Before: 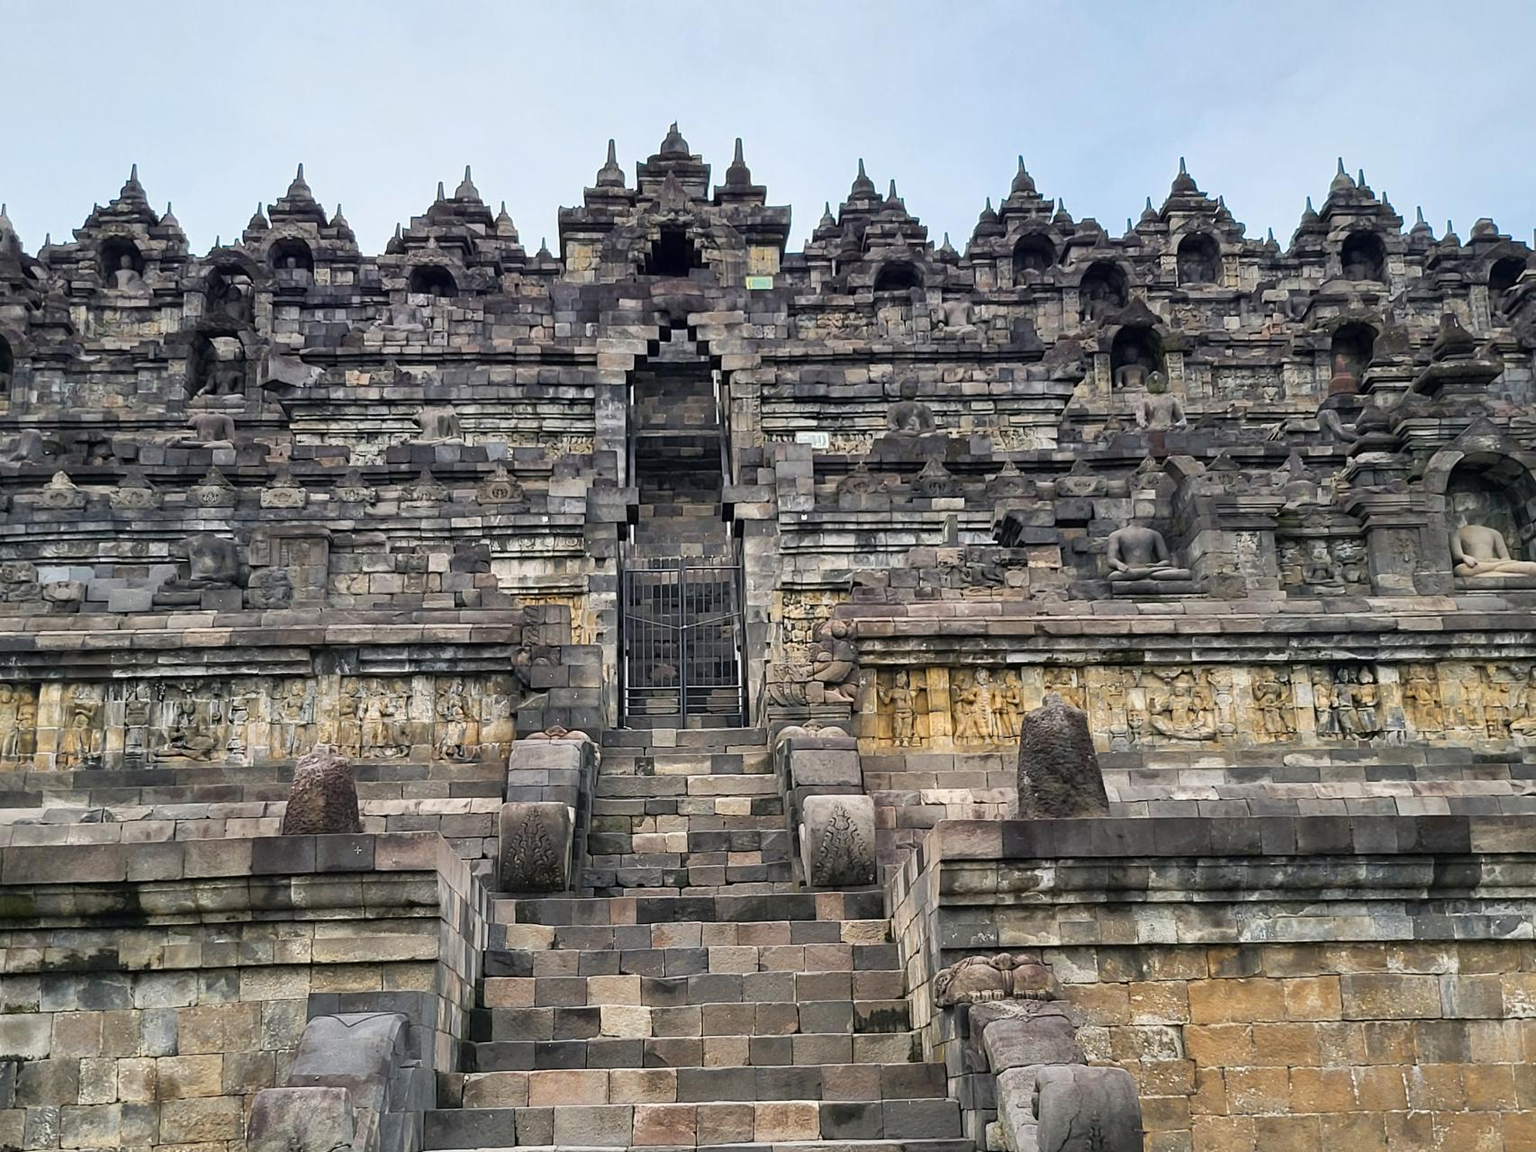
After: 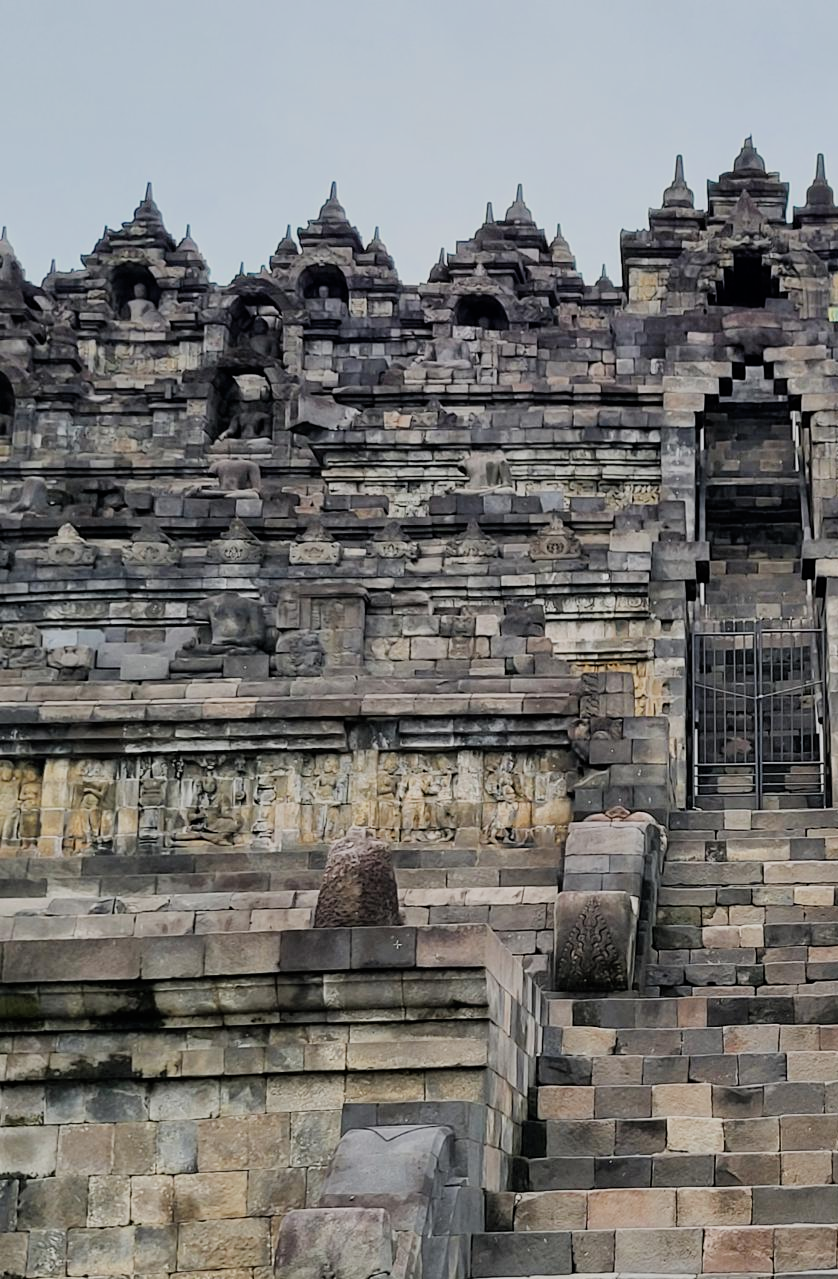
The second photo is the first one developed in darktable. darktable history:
filmic rgb: black relative exposure -7.65 EV, white relative exposure 4.56 EV, hardness 3.61
crop and rotate: left 0%, top 0%, right 50.845%
